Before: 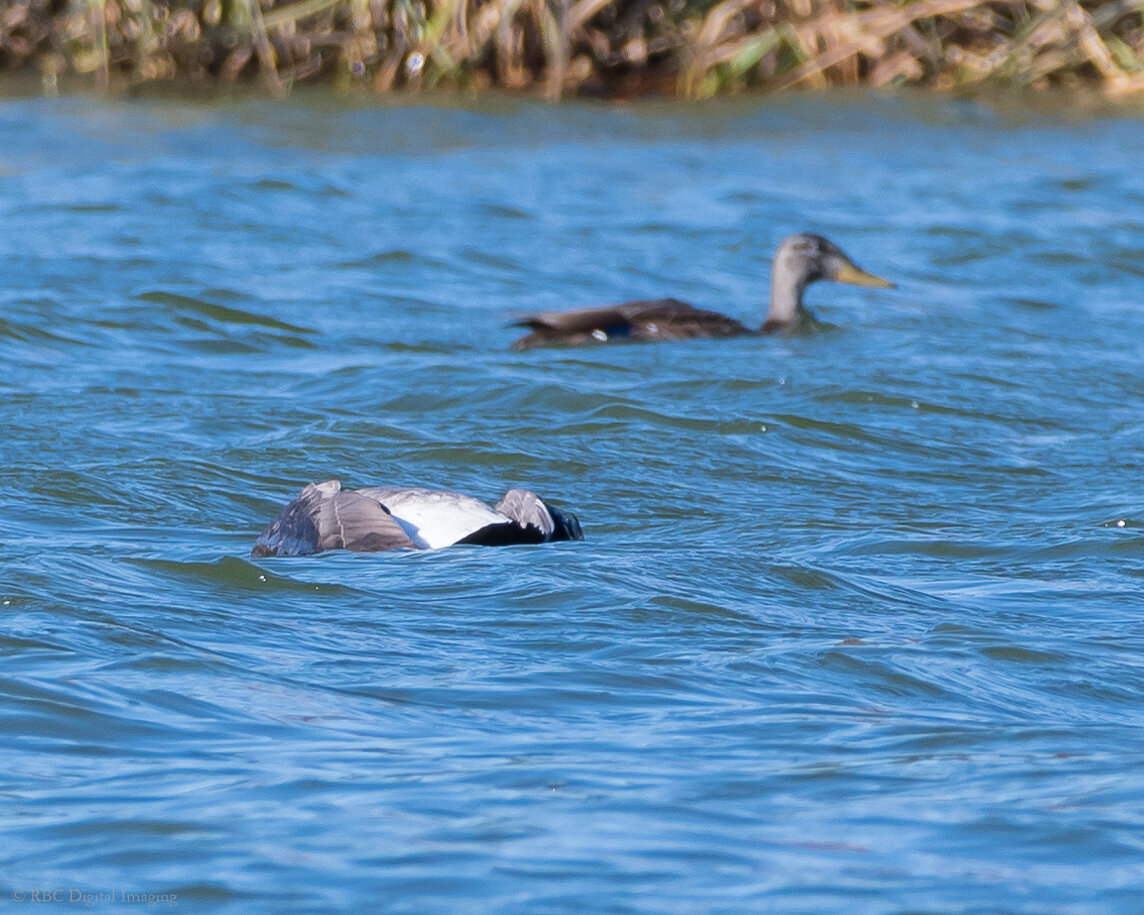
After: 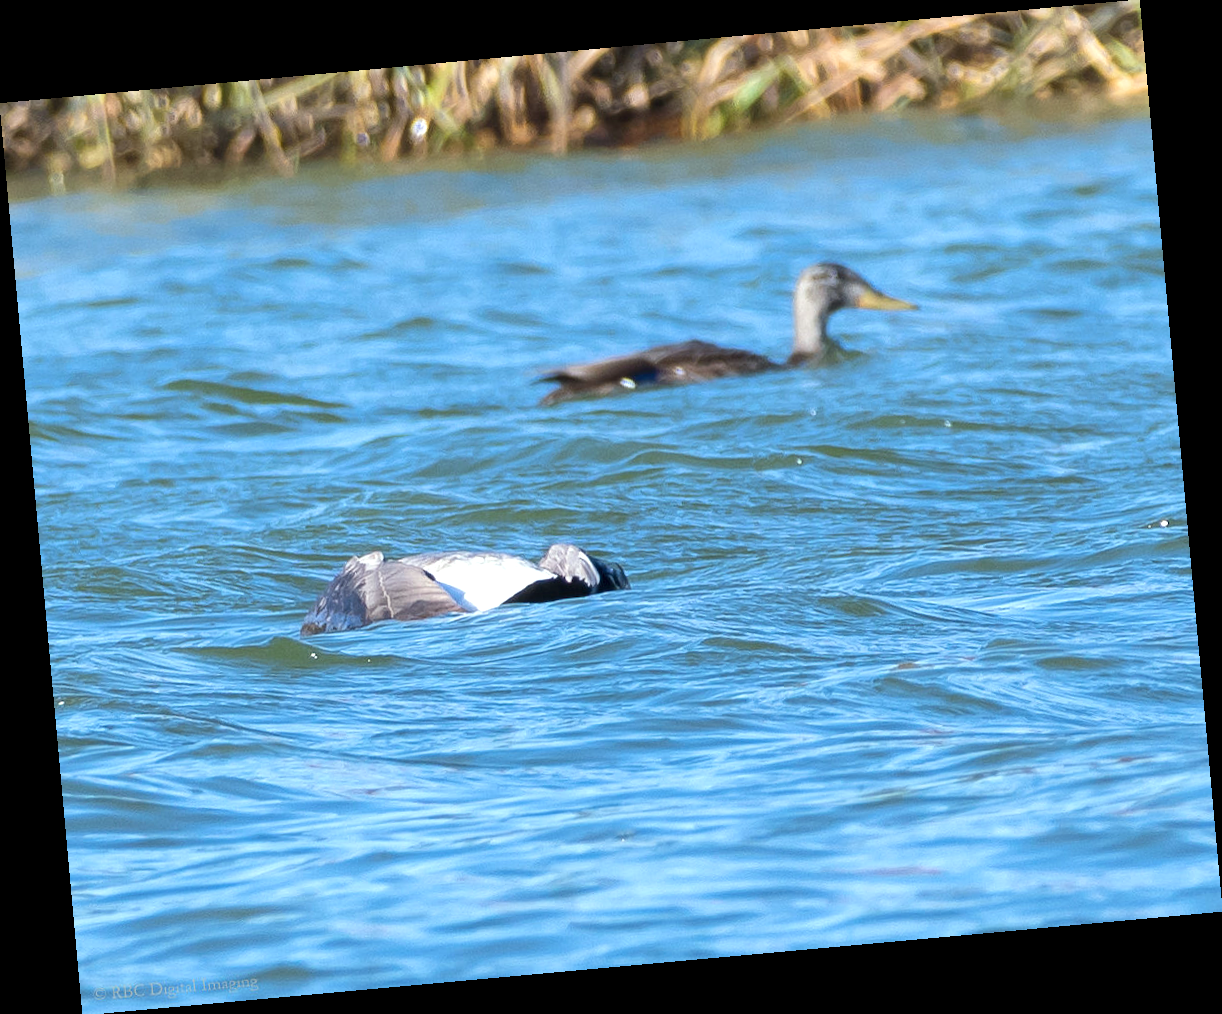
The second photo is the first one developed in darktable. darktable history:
rotate and perspective: rotation -5.2°, automatic cropping off
exposure: exposure 0.648 EV, compensate highlight preservation false
color correction: highlights a* -4.73, highlights b* 5.06, saturation 0.97
